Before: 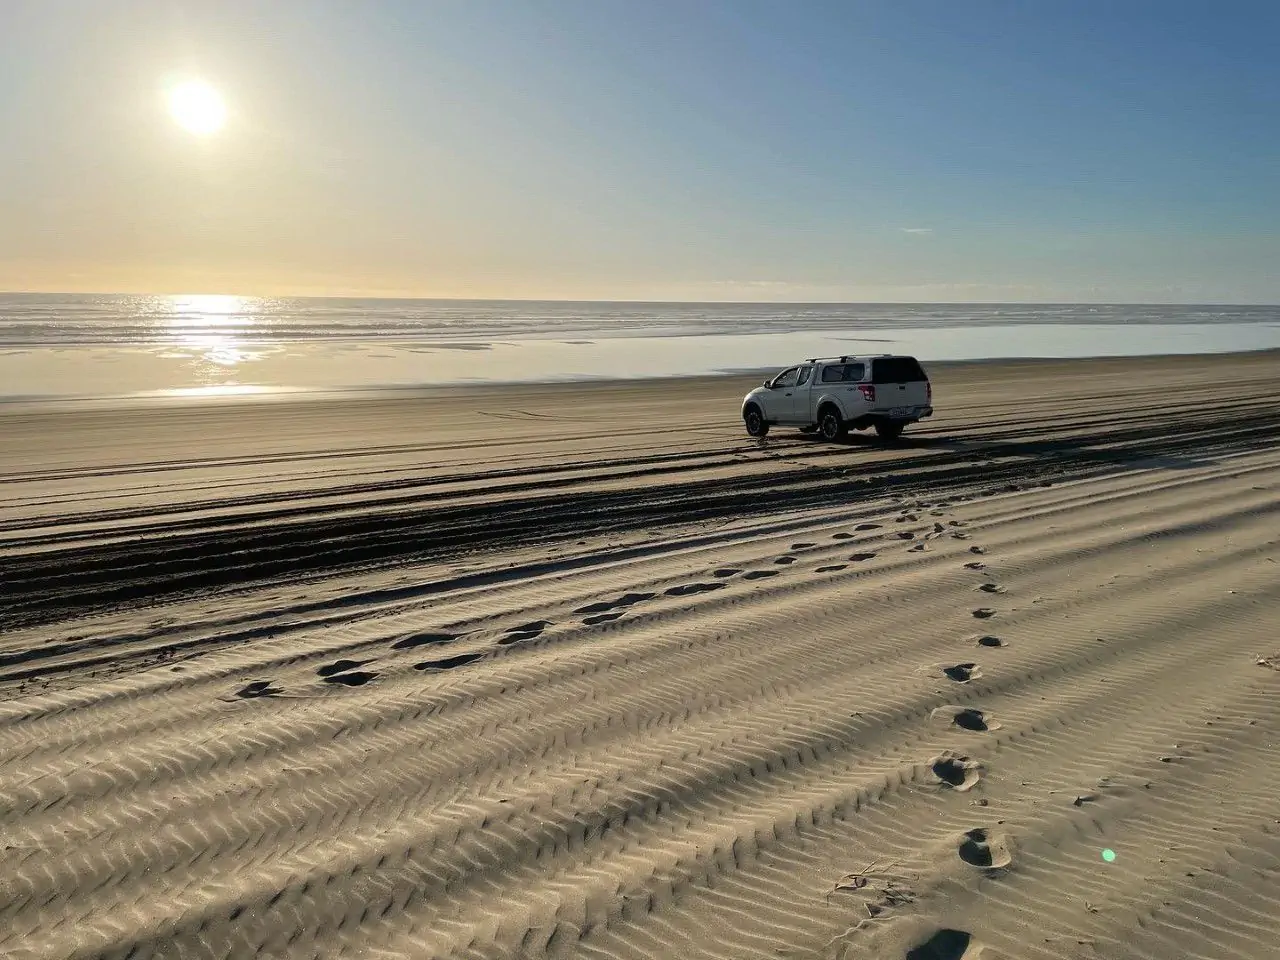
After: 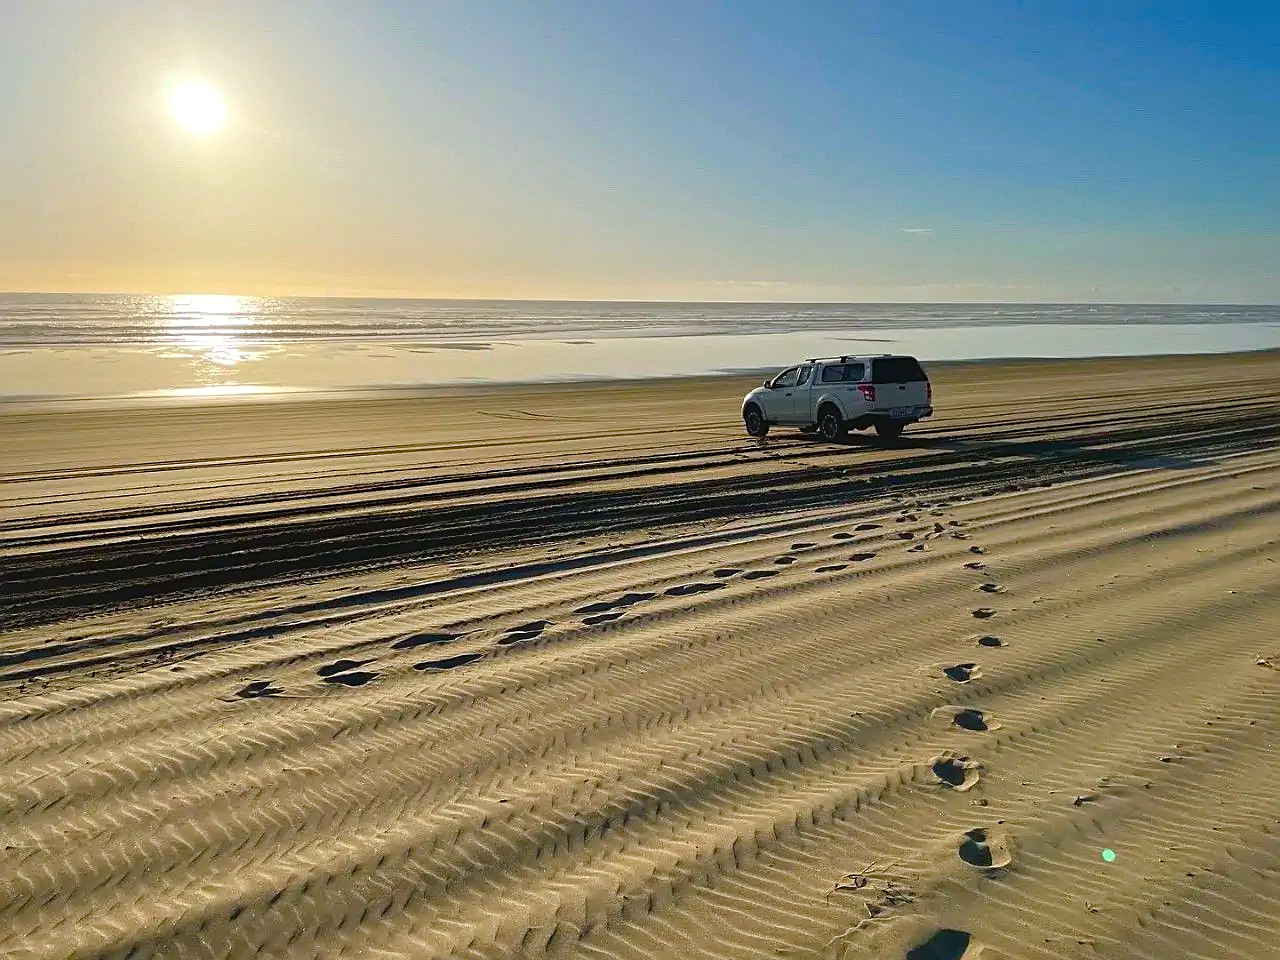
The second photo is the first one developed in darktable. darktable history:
exposure: black level correction -0.005, exposure 0.054 EV, compensate highlight preservation false
sharpen: on, module defaults
color balance rgb: perceptual saturation grading › global saturation 20%, perceptual saturation grading › highlights -25%, perceptual saturation grading › shadows 50.52%, global vibrance 40.24%
